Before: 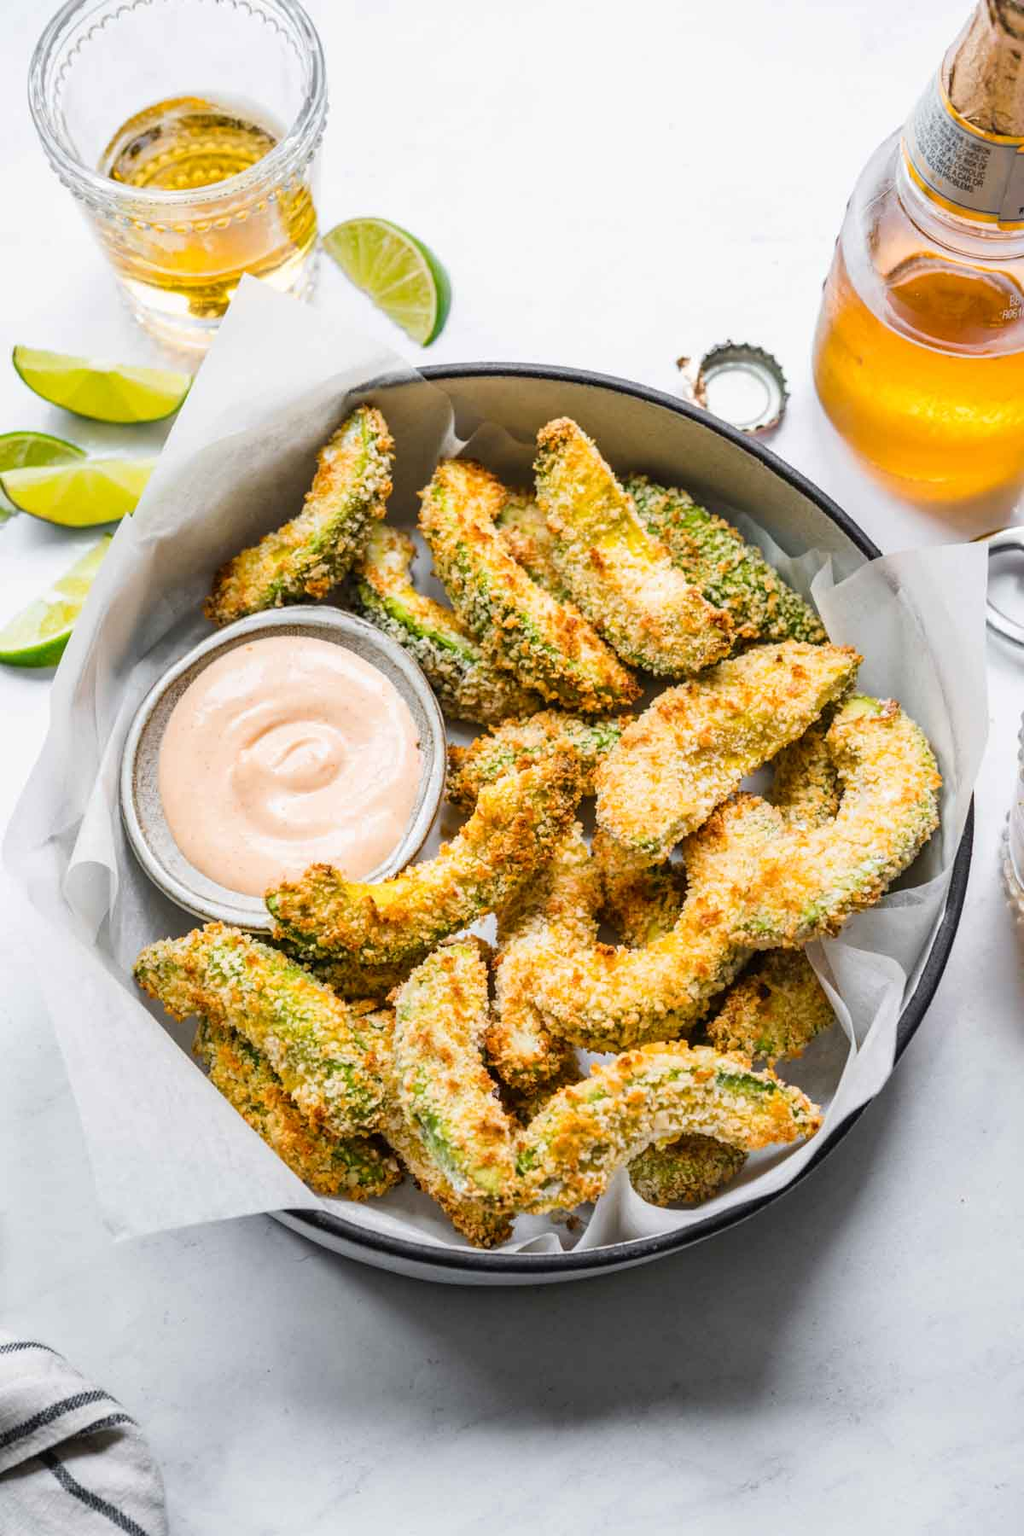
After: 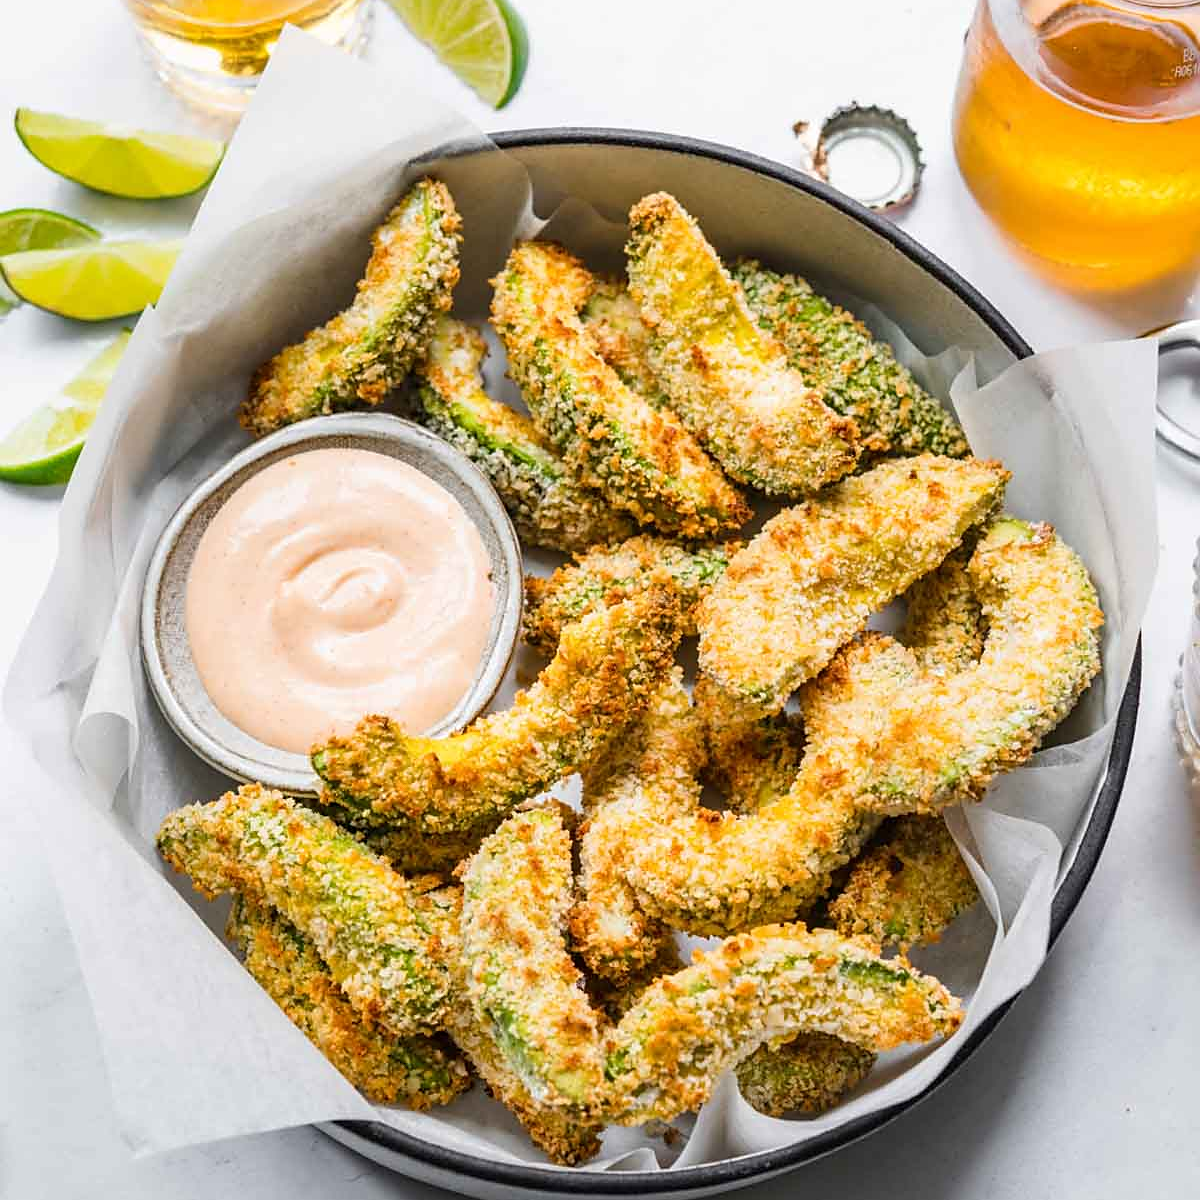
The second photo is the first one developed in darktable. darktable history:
sharpen: radius 1.912, amount 0.407, threshold 1.238
crop: top 16.533%, bottom 16.78%
